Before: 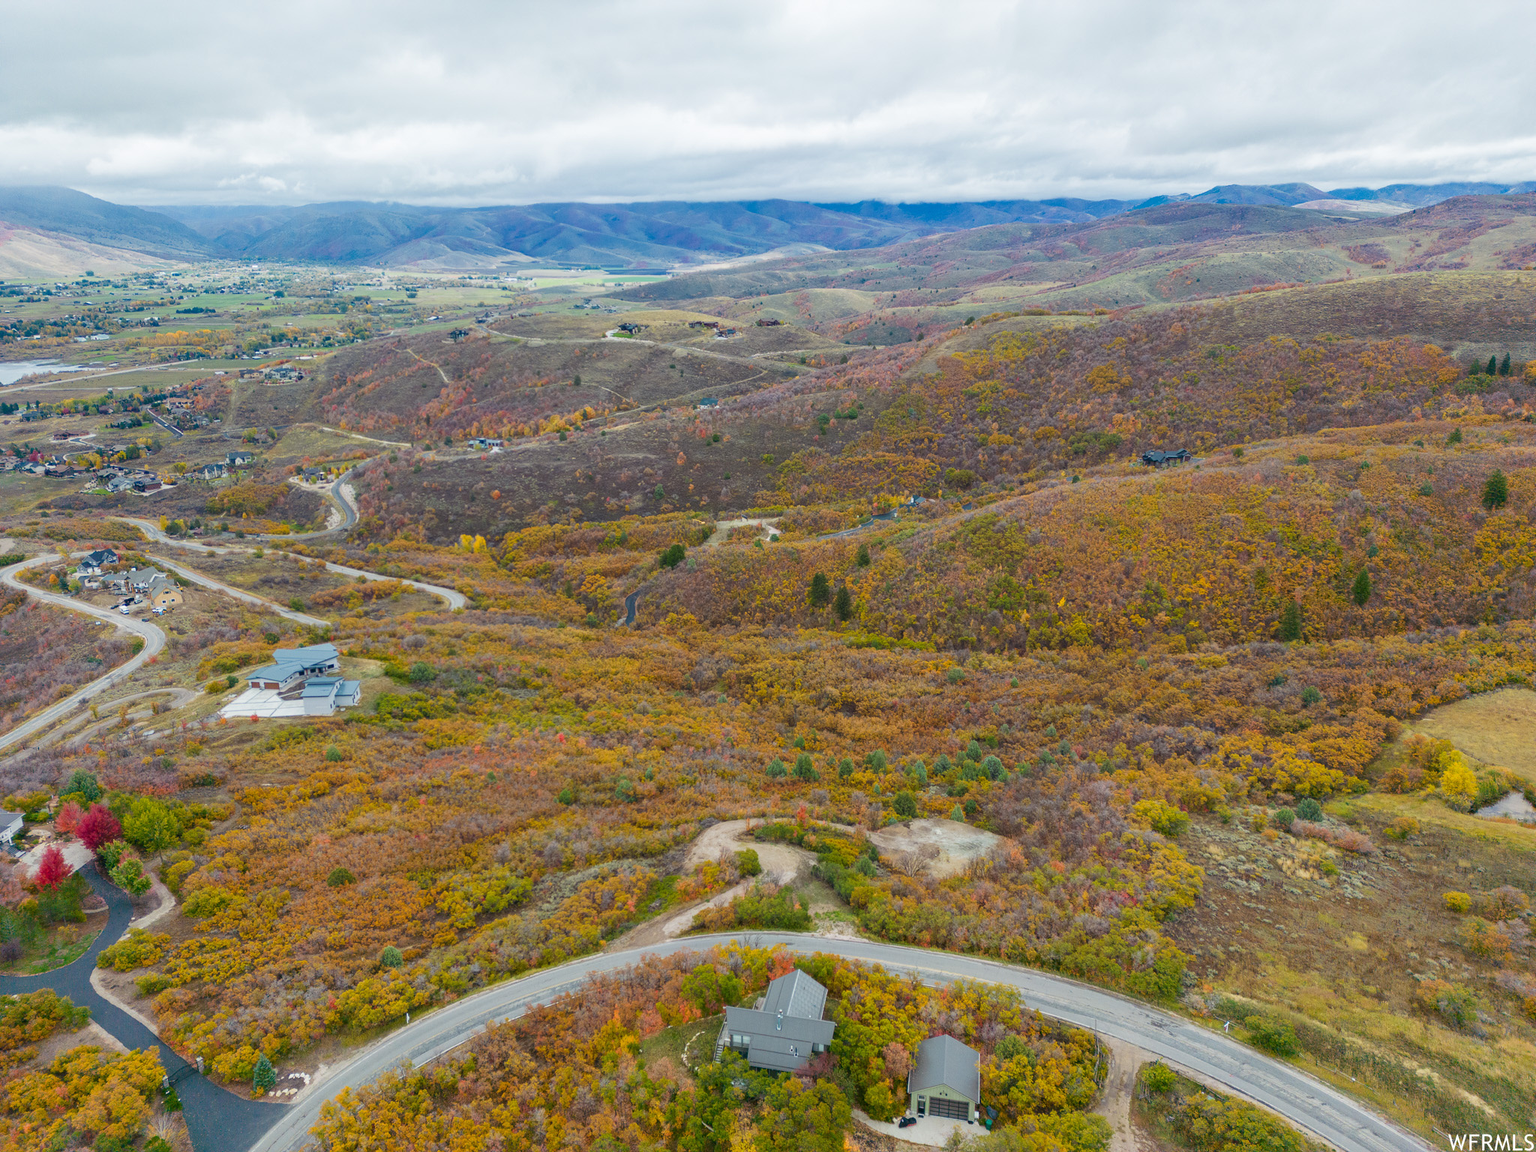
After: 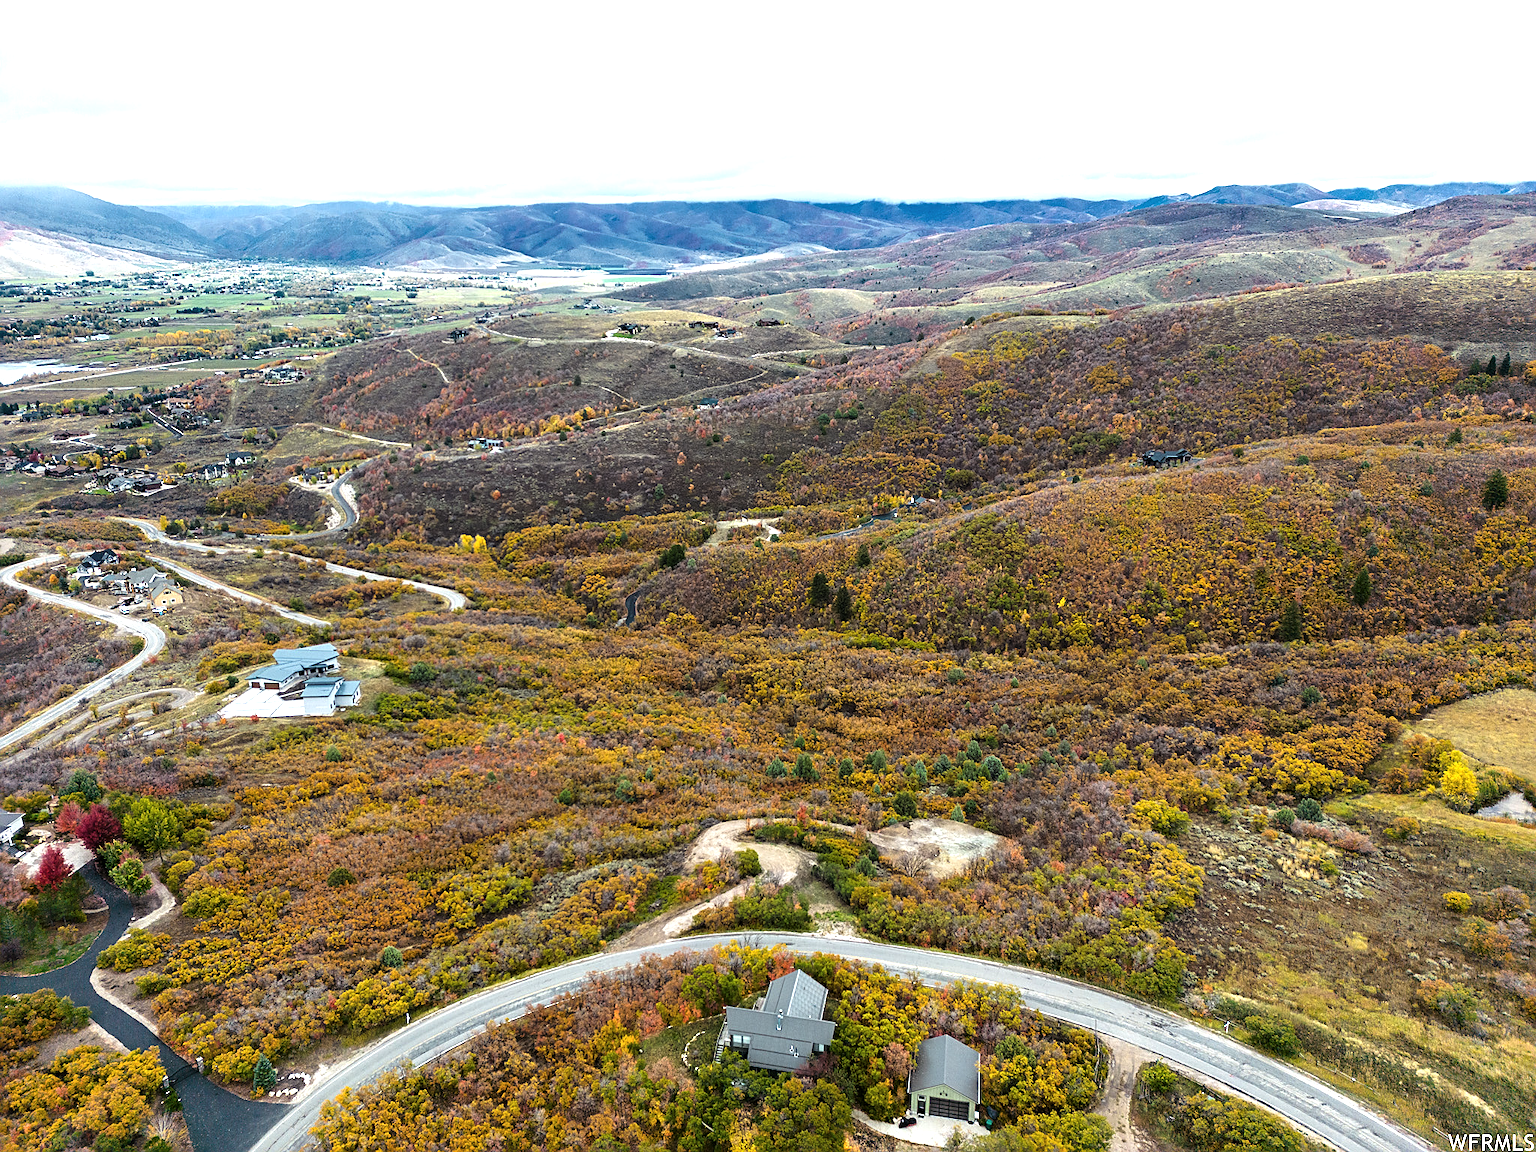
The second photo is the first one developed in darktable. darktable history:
sharpen: on, module defaults
levels: levels [0.044, 0.475, 0.791]
color balance rgb: perceptual saturation grading › global saturation -0.055%
tone curve: curves: ch0 [(0, 0) (0.08, 0.056) (0.4, 0.4) (0.6, 0.612) (0.92, 0.924) (1, 1)], color space Lab, independent channels, preserve colors none
